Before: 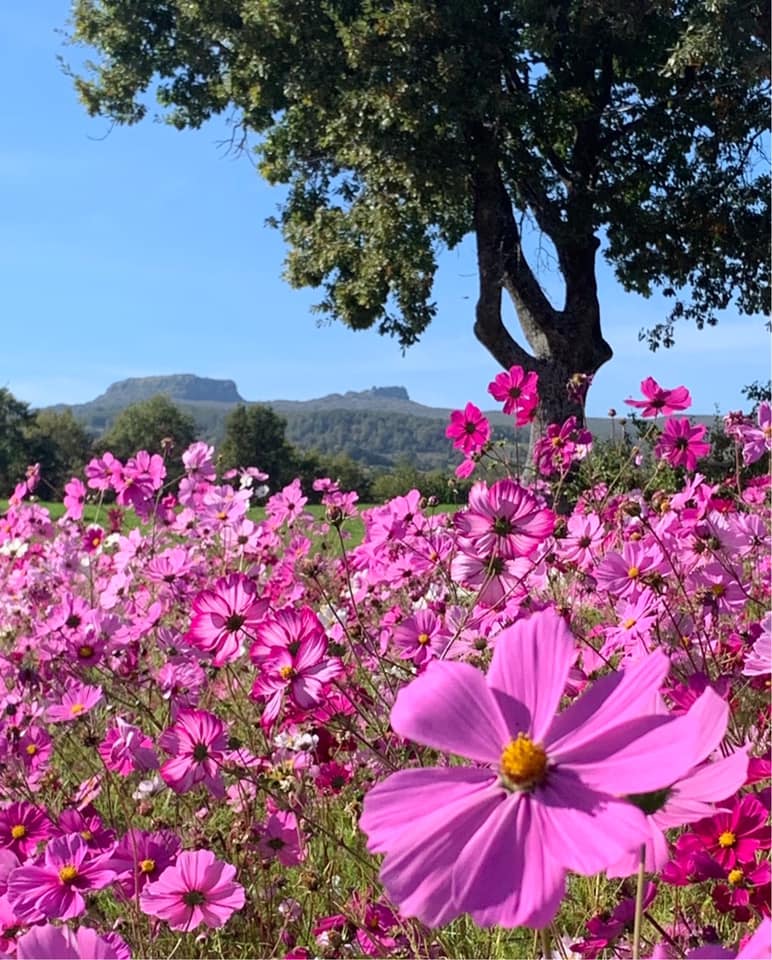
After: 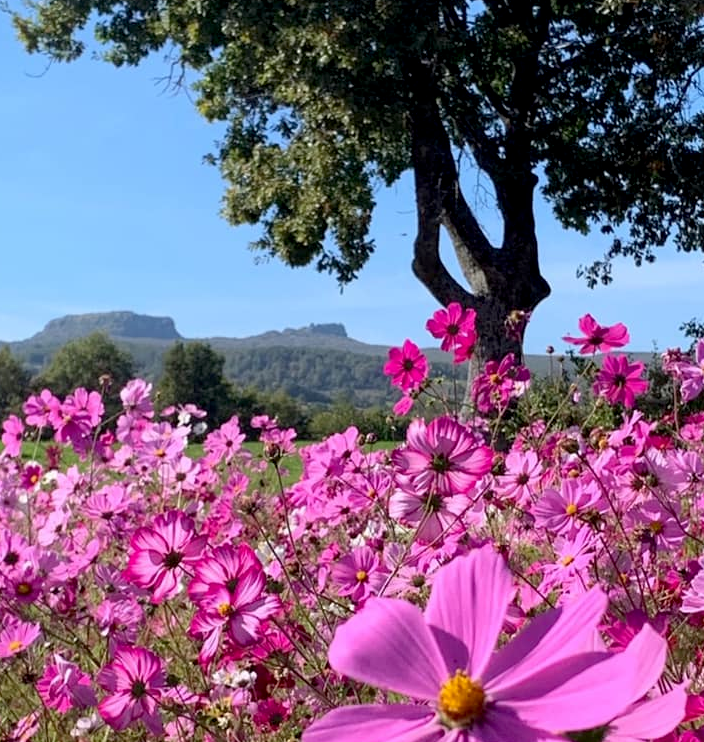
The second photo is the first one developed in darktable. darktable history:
exposure: black level correction 0.005, exposure 0.001 EV, compensate highlight preservation false
crop: left 8.155%, top 6.611%, bottom 15.385%
